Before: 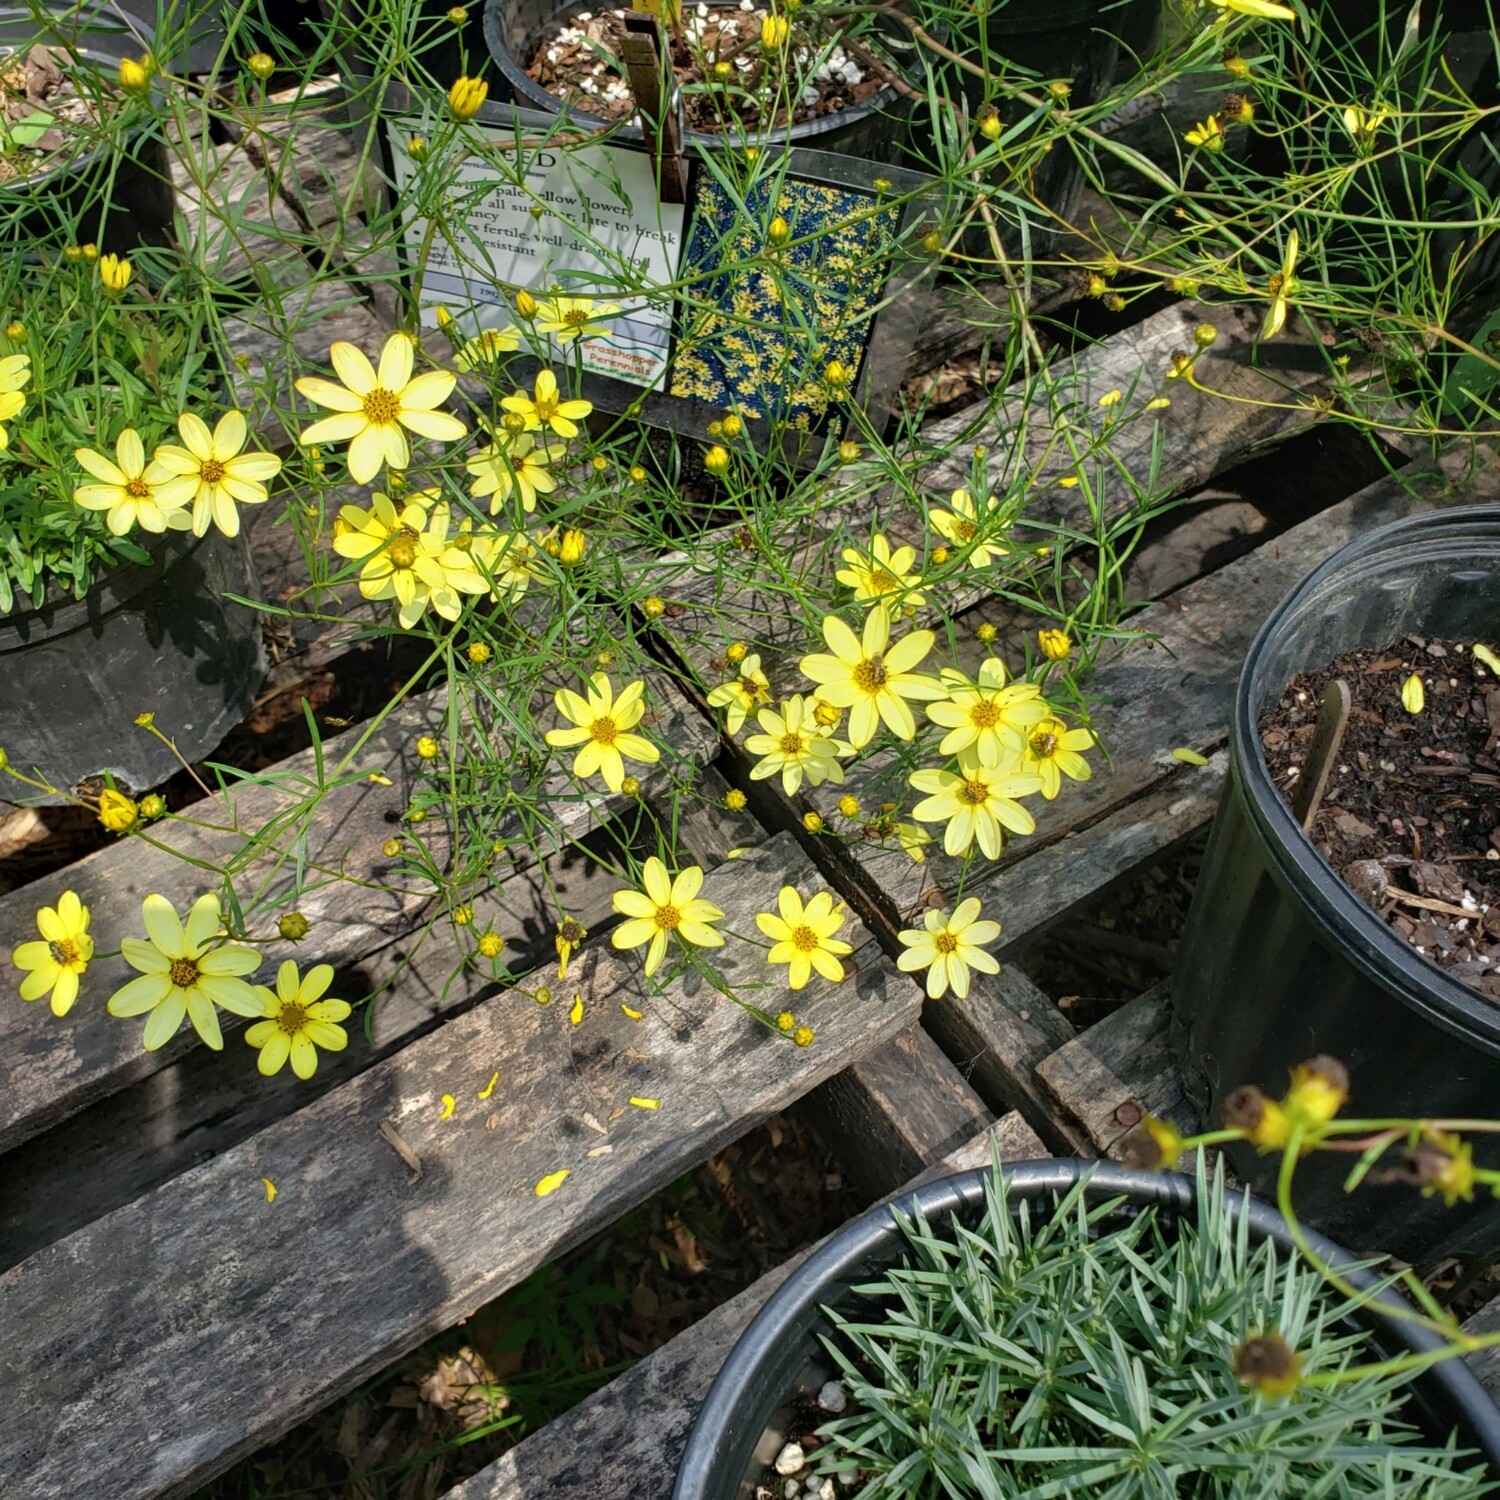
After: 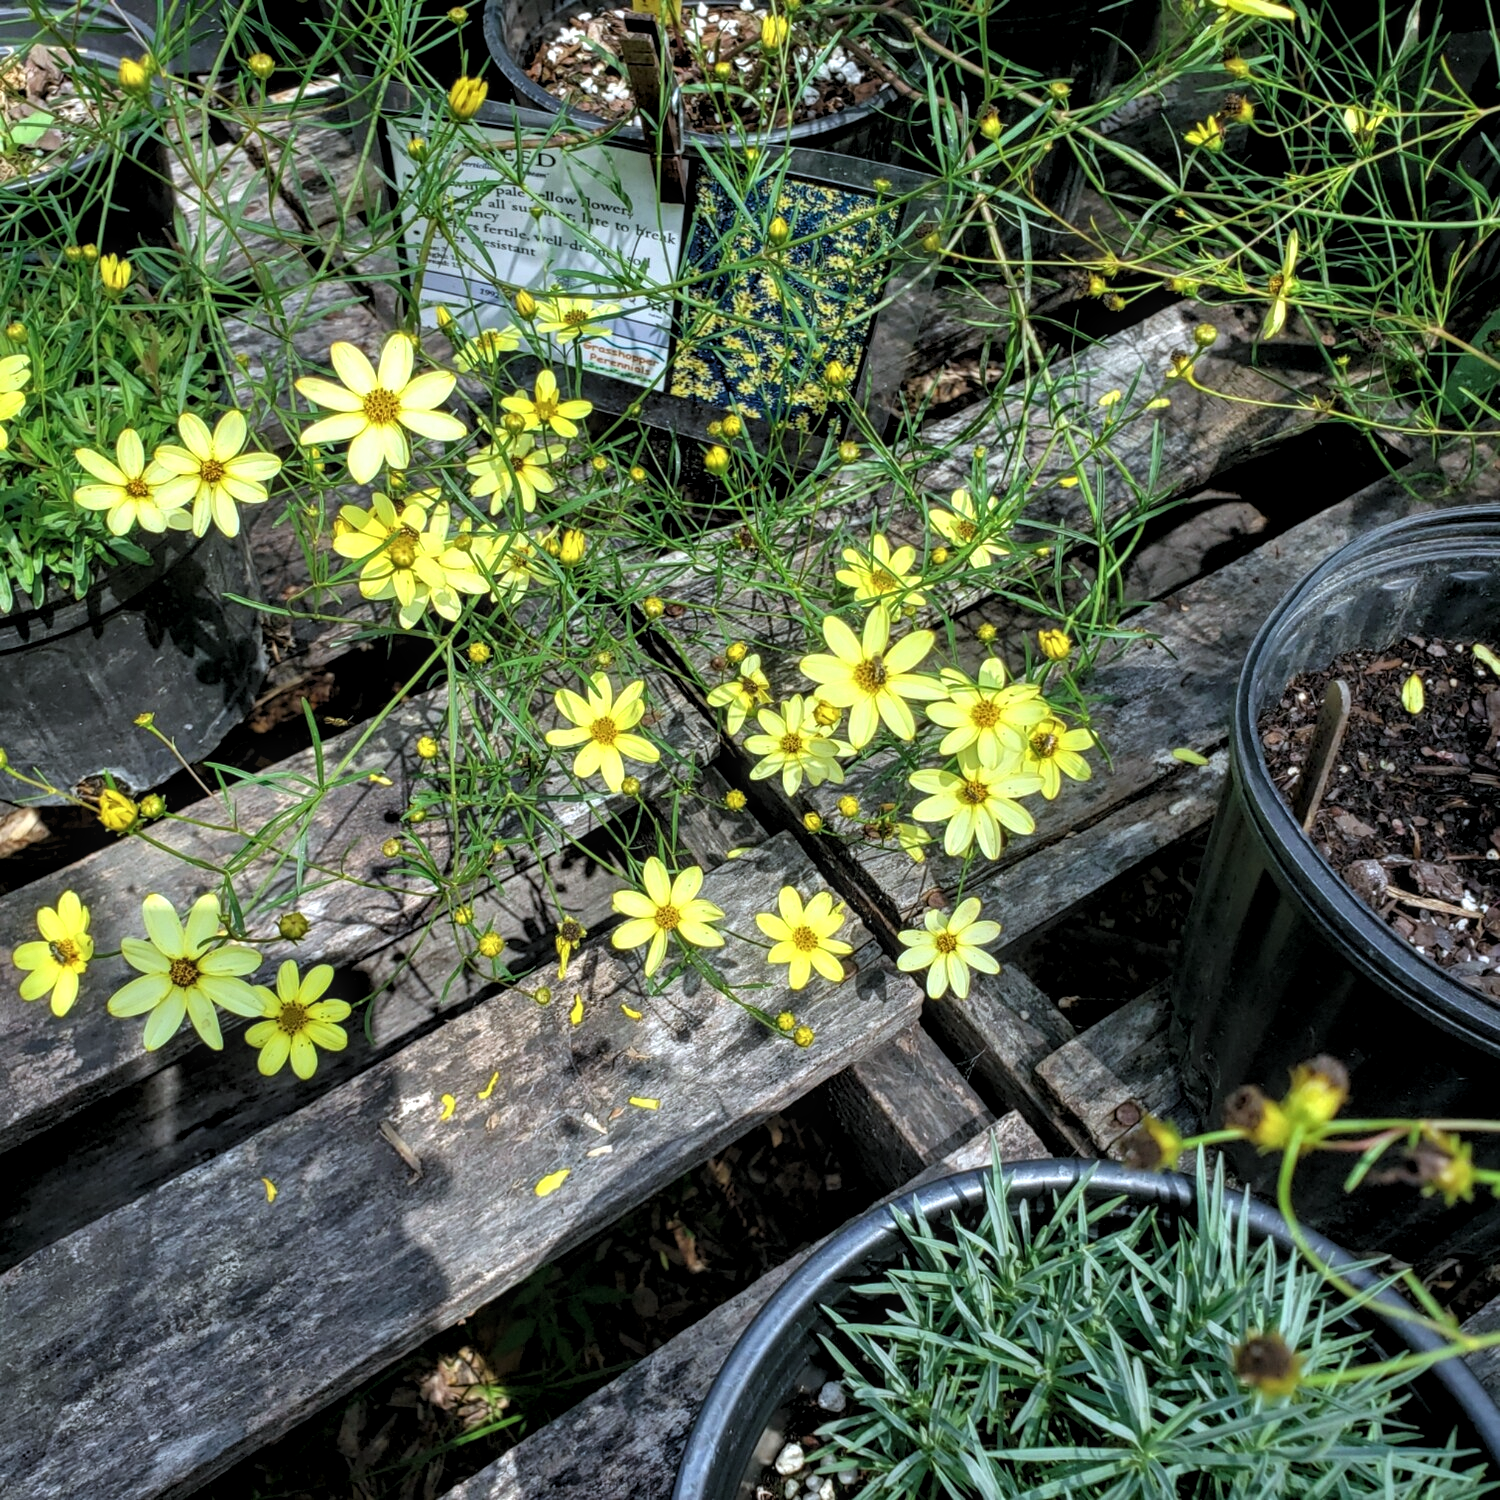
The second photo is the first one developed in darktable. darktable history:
color calibration: x 0.372, y 0.386, temperature 4286.87 K, saturation algorithm version 1 (2020)
local contrast: on, module defaults
levels: levels [0.062, 0.494, 0.925]
